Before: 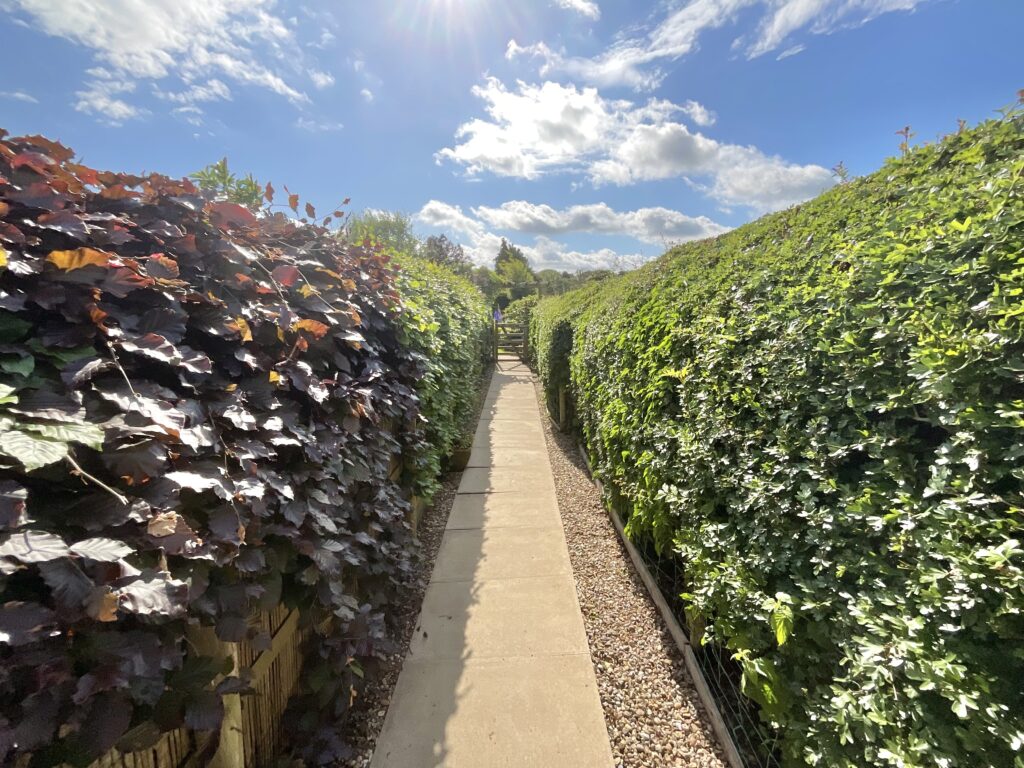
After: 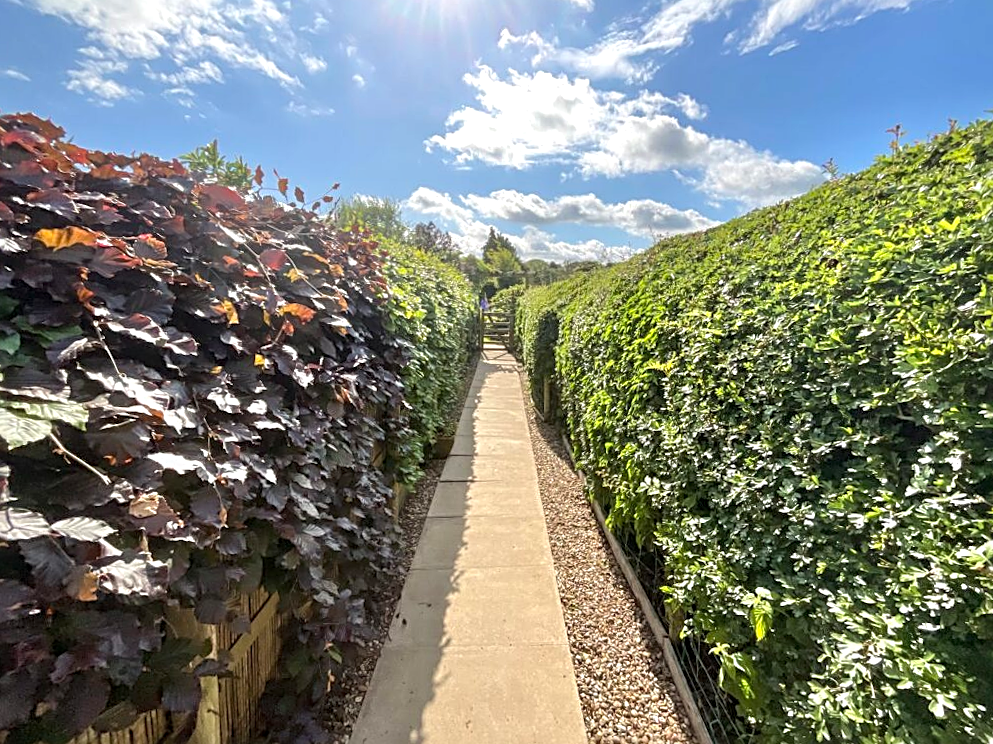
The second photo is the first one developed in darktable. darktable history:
crop and rotate: angle -1.35°
local contrast: on, module defaults
exposure: exposure 0.201 EV, compensate highlight preservation false
sharpen: radius 2.727
